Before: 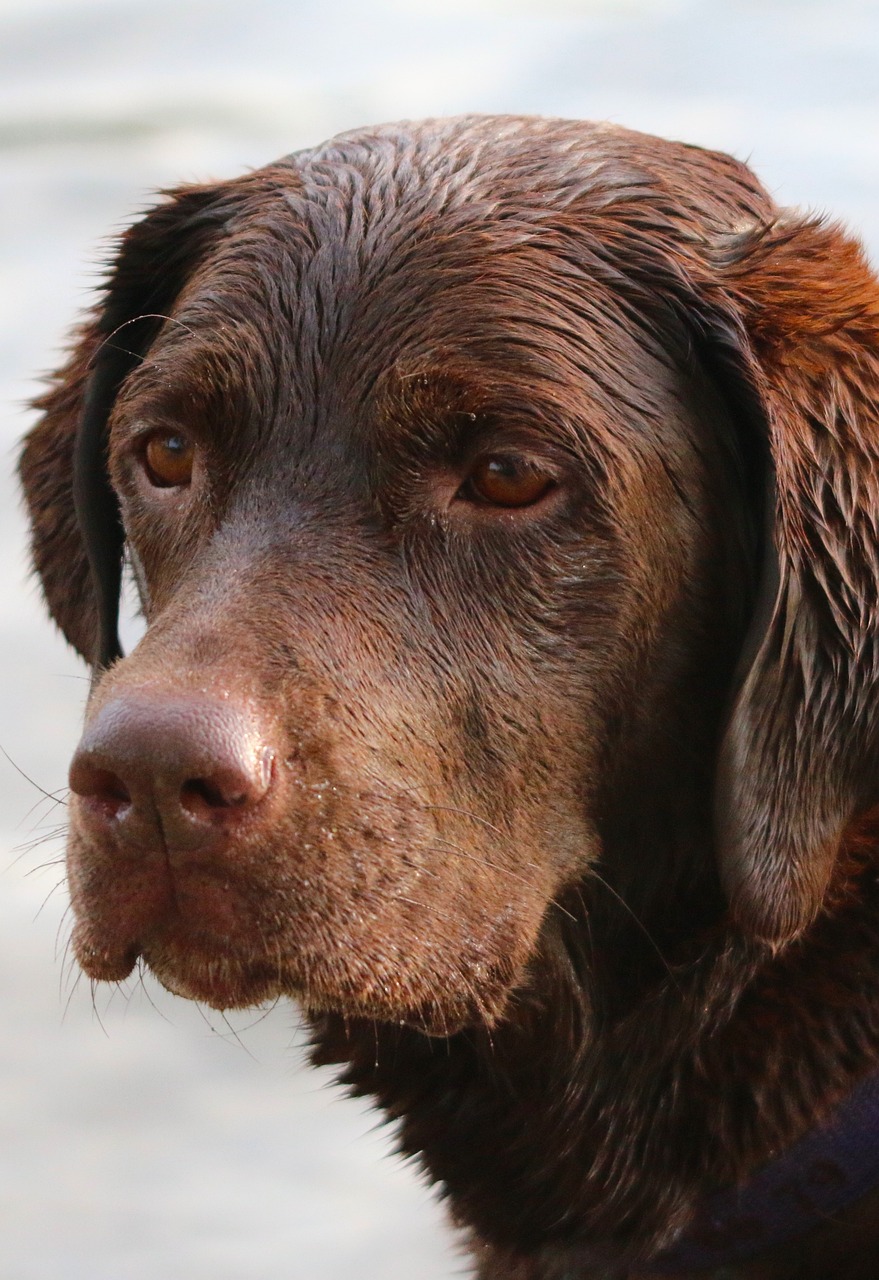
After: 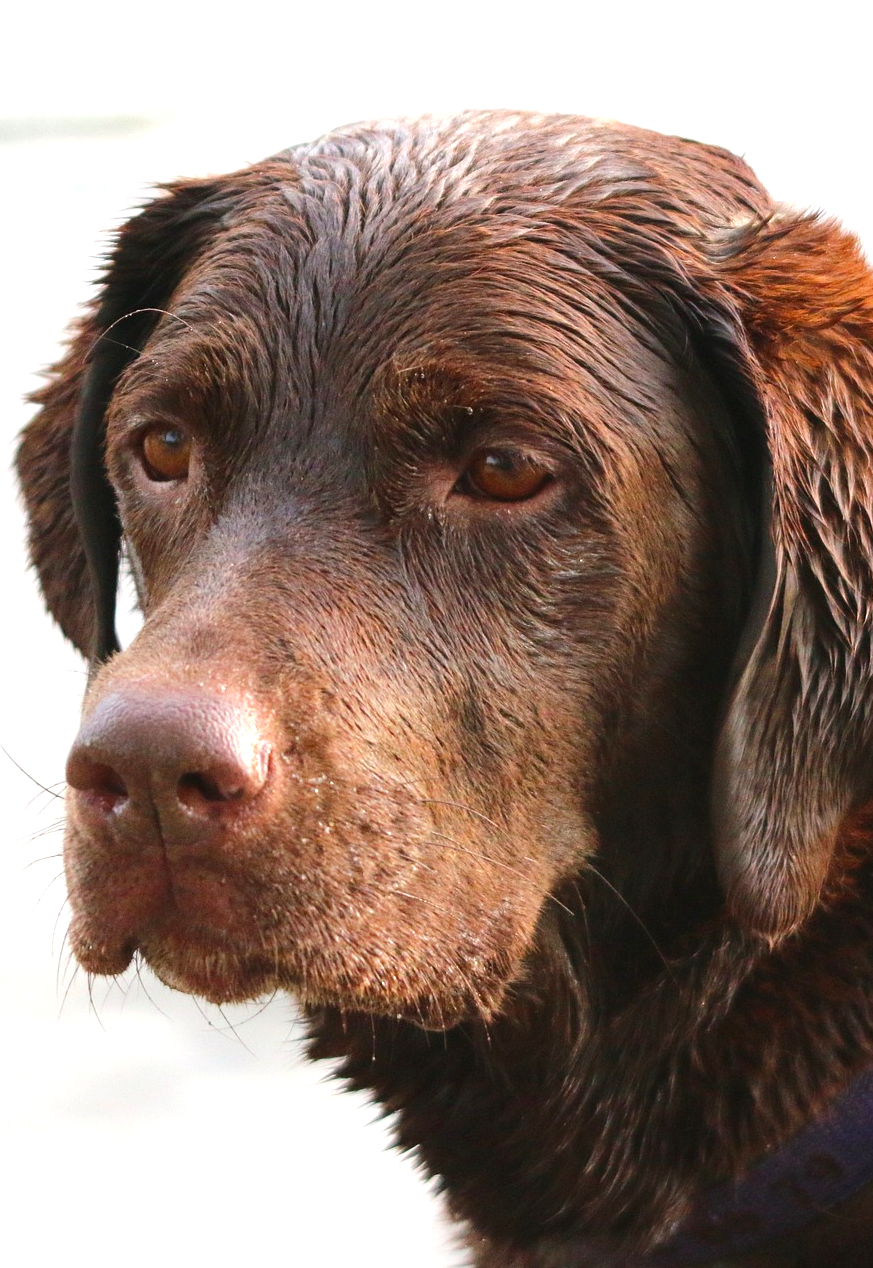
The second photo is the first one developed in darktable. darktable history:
crop: left 0.434%, top 0.485%, right 0.244%, bottom 0.386%
exposure: black level correction 0, exposure 0.7 EV, compensate exposure bias true, compensate highlight preservation false
